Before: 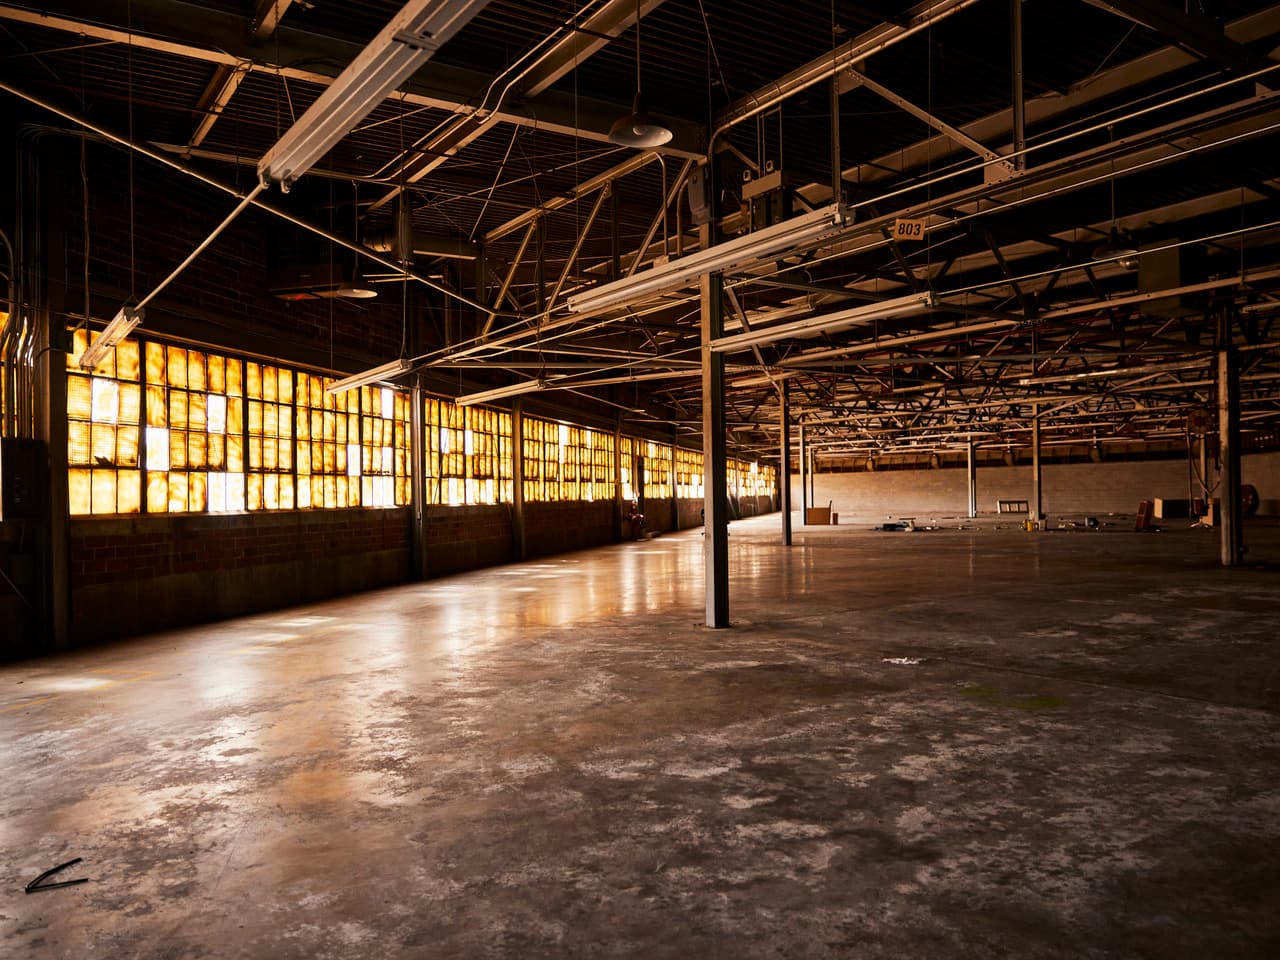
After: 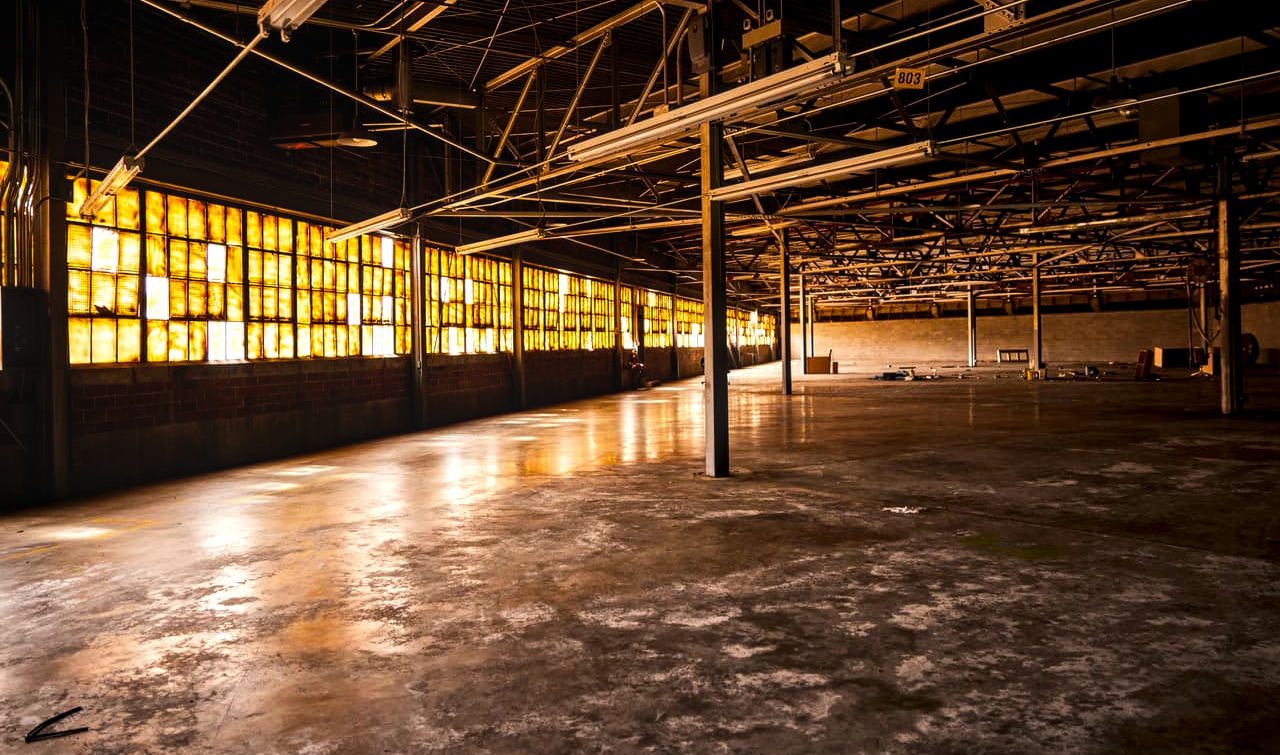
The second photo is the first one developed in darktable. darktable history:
color balance rgb: perceptual saturation grading › global saturation 20%, global vibrance 20%
white balance: emerald 1
local contrast: on, module defaults
crop and rotate: top 15.774%, bottom 5.506%
tone equalizer: -8 EV -0.417 EV, -7 EV -0.389 EV, -6 EV -0.333 EV, -5 EV -0.222 EV, -3 EV 0.222 EV, -2 EV 0.333 EV, -1 EV 0.389 EV, +0 EV 0.417 EV, edges refinement/feathering 500, mask exposure compensation -1.57 EV, preserve details no
